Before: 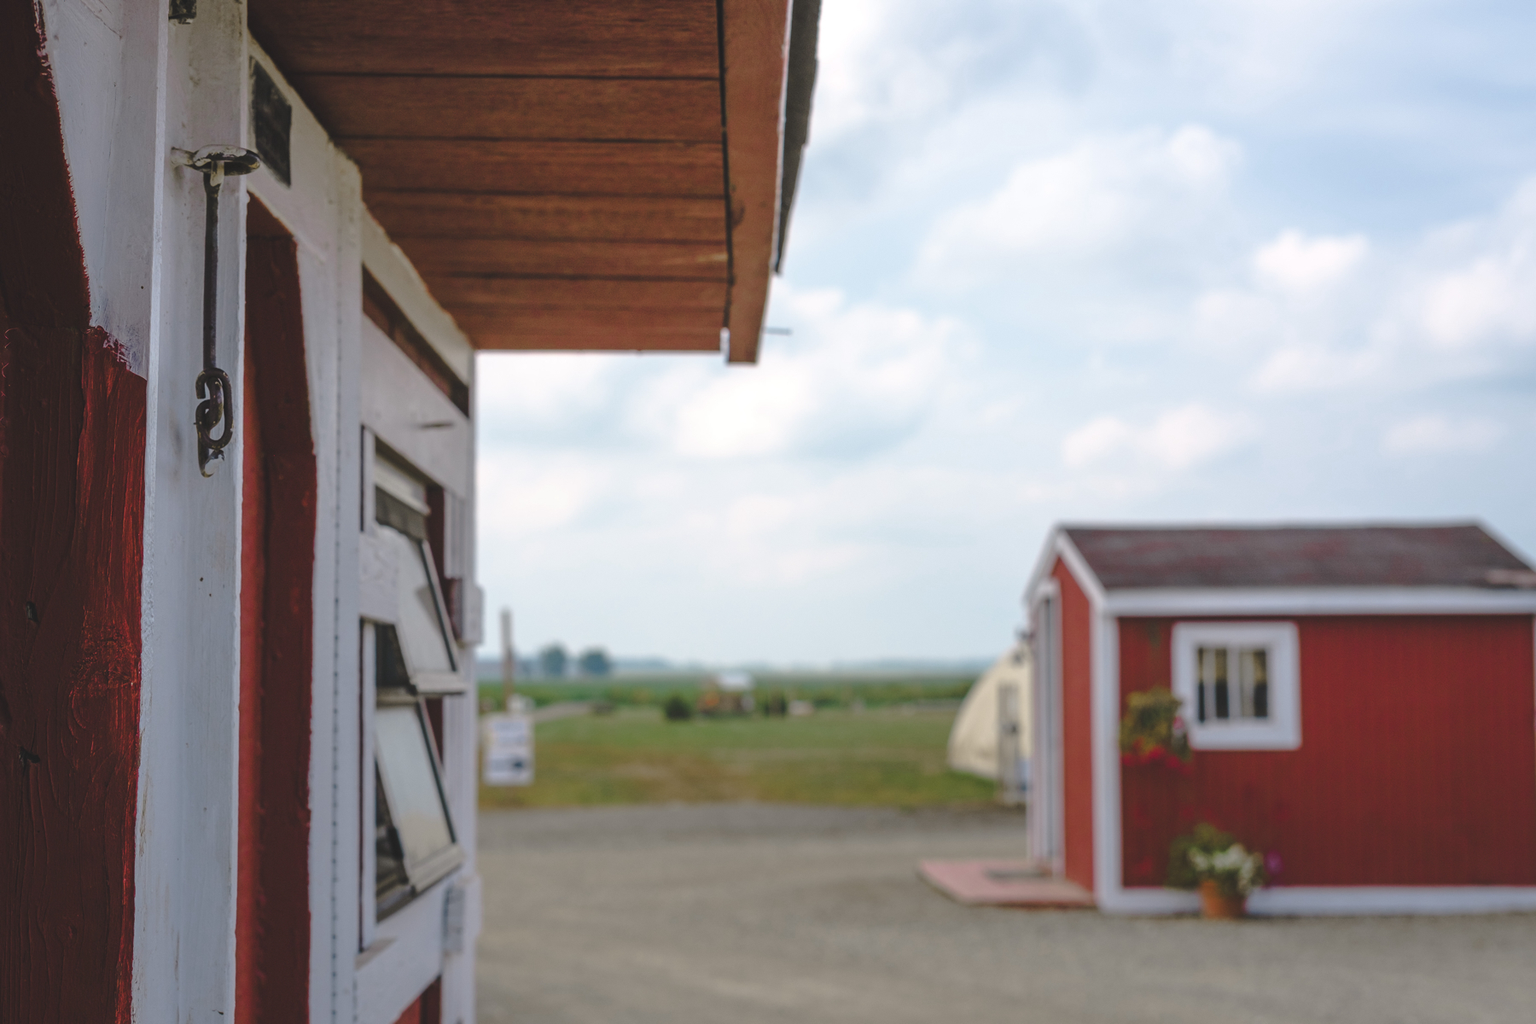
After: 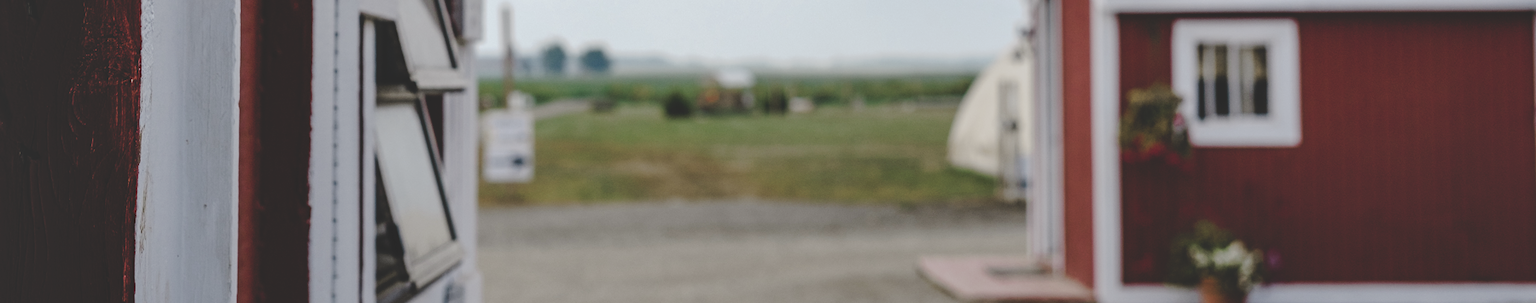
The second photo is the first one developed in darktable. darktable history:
crop and rotate: top 58.924%, bottom 11.333%
shadows and highlights: shadows 33.29, highlights -46.51, compress 49.76%, soften with gaussian
tone curve: curves: ch0 [(0, 0) (0.003, 0.132) (0.011, 0.136) (0.025, 0.14) (0.044, 0.147) (0.069, 0.149) (0.1, 0.156) (0.136, 0.163) (0.177, 0.177) (0.224, 0.2) (0.277, 0.251) (0.335, 0.311) (0.399, 0.387) (0.468, 0.487) (0.543, 0.585) (0.623, 0.675) (0.709, 0.742) (0.801, 0.81) (0.898, 0.867) (1, 1)], preserve colors none
contrast brightness saturation: contrast 0.103, saturation -0.358
